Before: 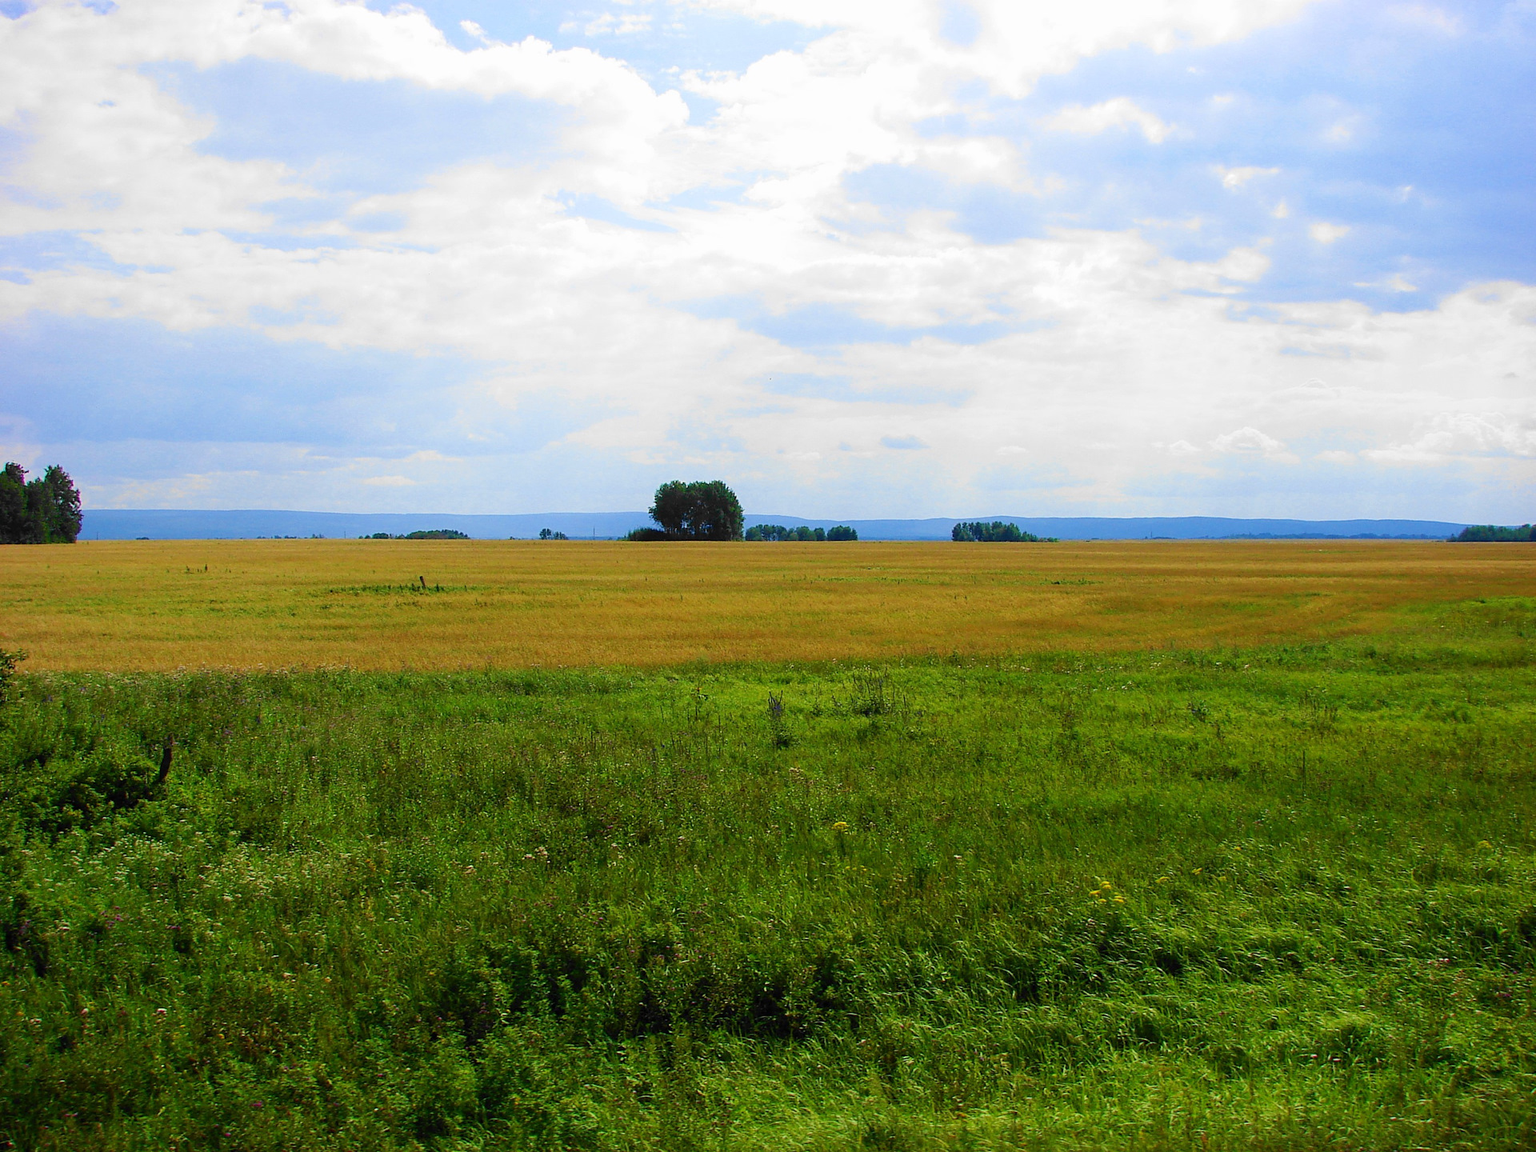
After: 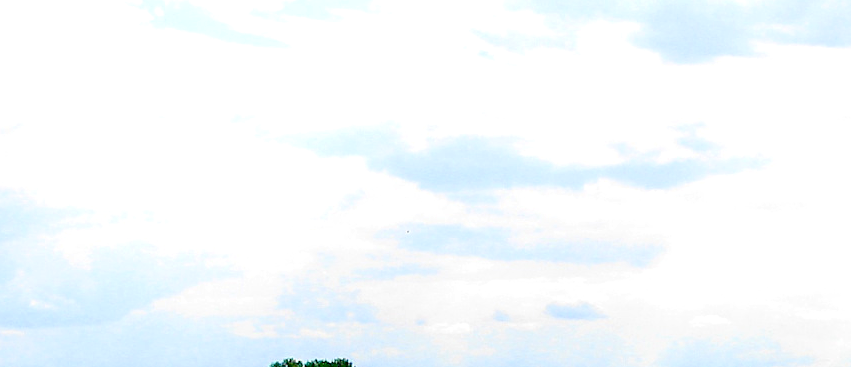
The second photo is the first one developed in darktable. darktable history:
exposure: black level correction 0.032, exposure 0.32 EV, compensate highlight preservation false
crop: left 28.92%, top 16.836%, right 26.714%, bottom 57.61%
